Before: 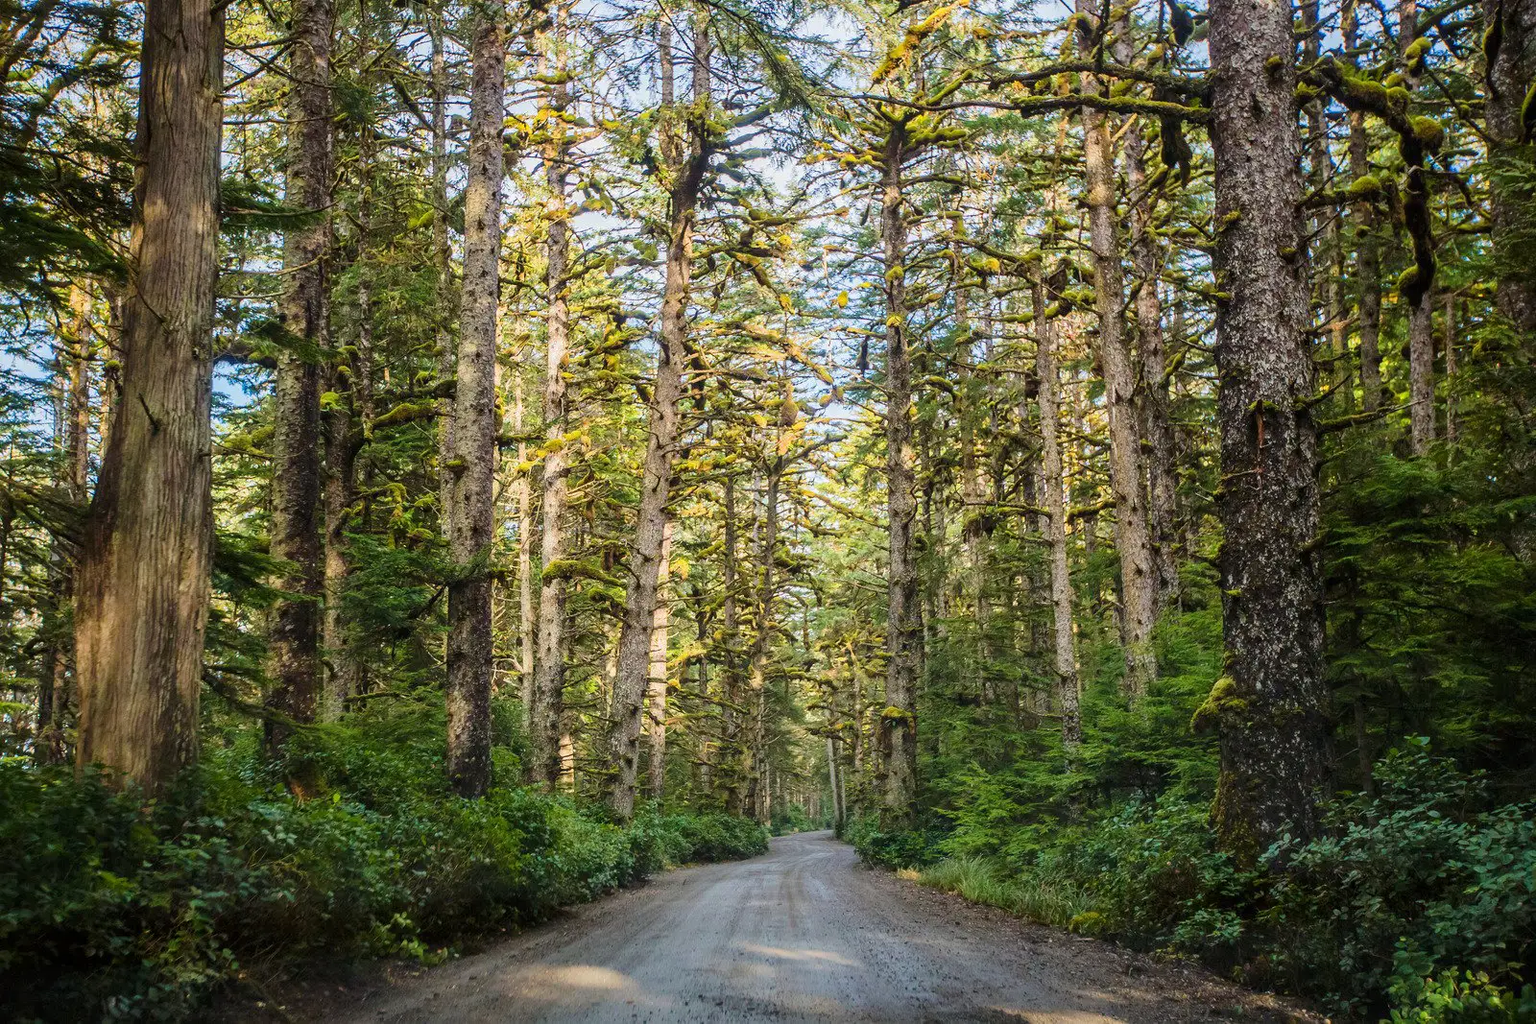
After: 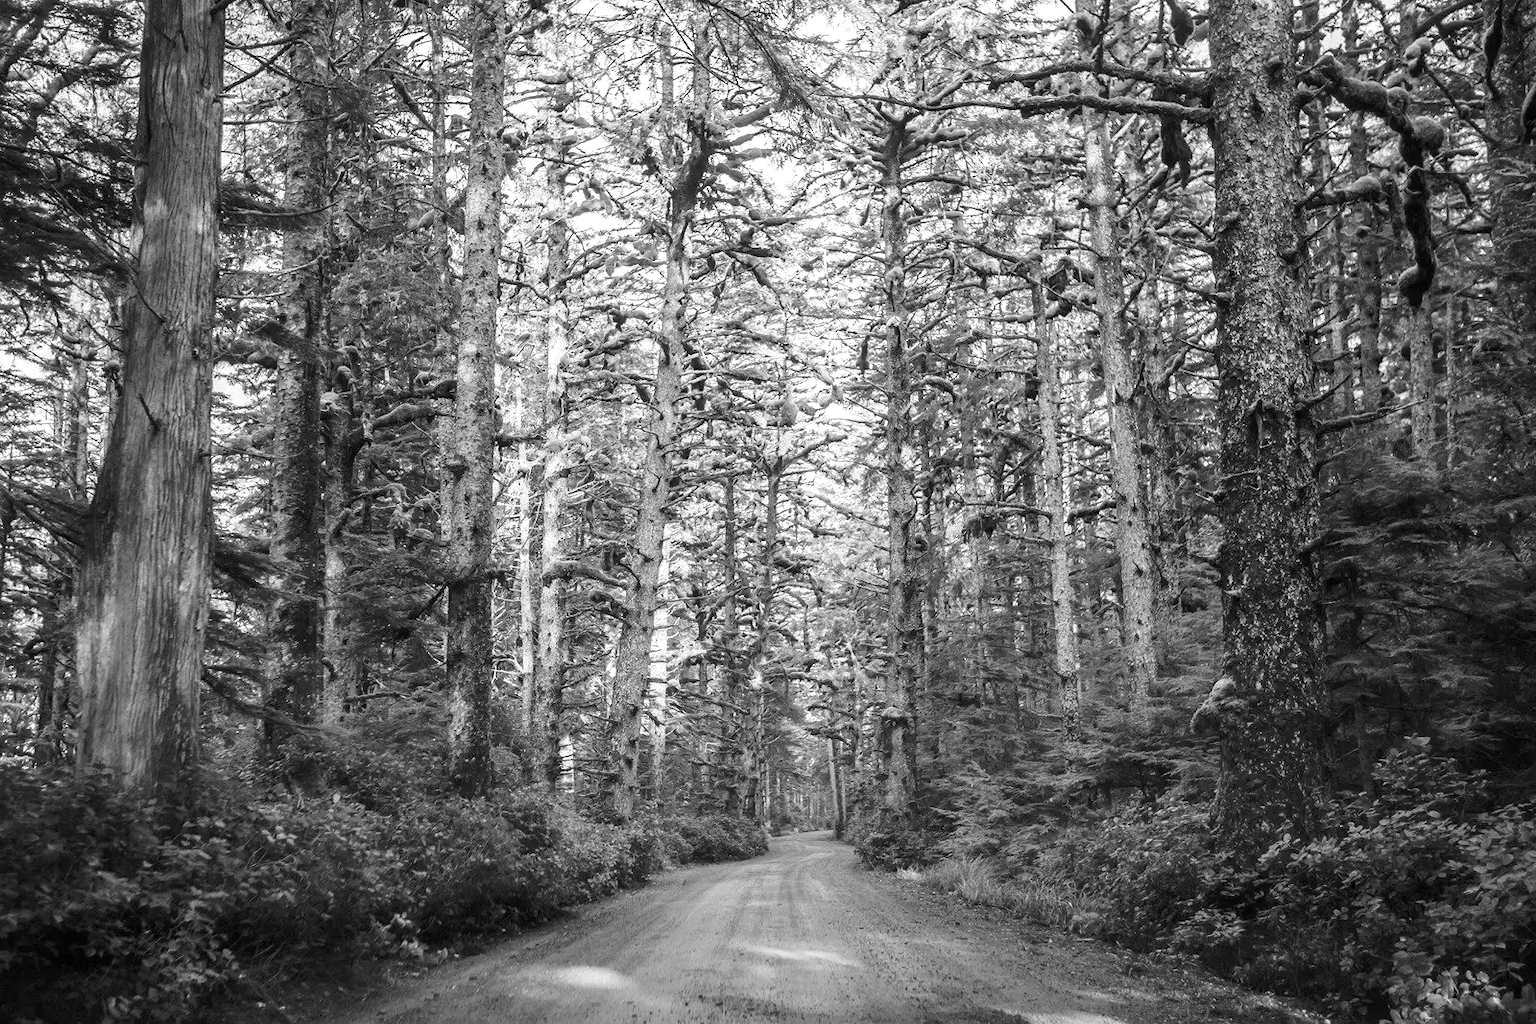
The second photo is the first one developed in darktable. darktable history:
exposure: black level correction 0, exposure 0.7 EV, compensate exposure bias true, compensate highlight preservation false
monochrome: a 14.95, b -89.96
